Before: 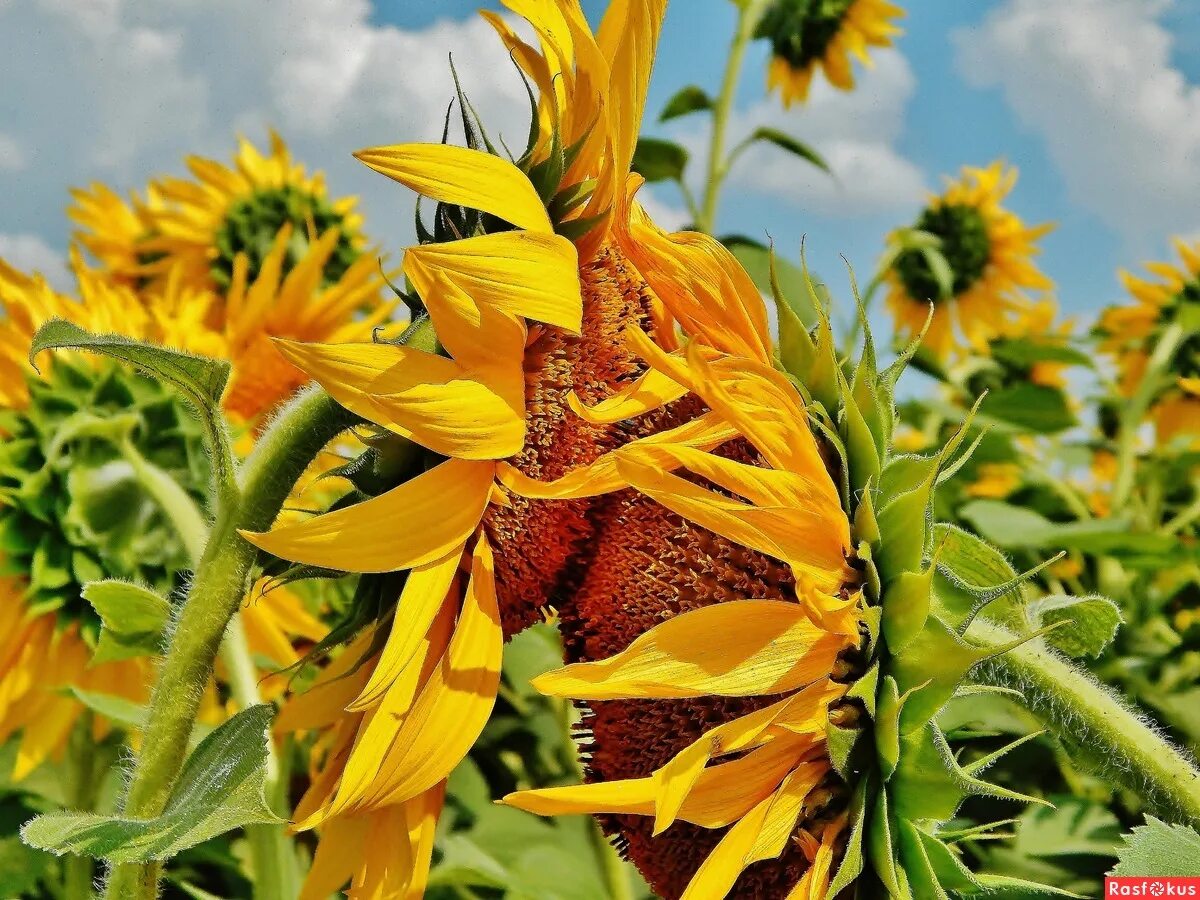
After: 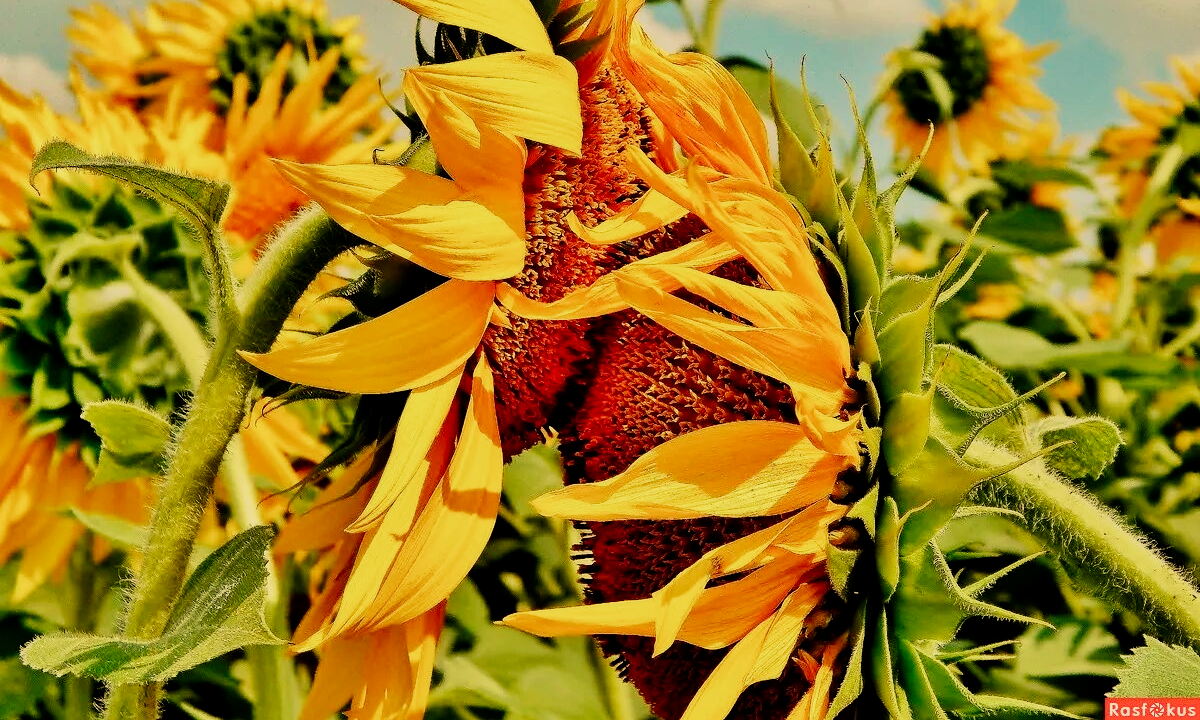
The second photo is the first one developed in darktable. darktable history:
white balance: red 1.138, green 0.996, blue 0.812
sigmoid: contrast 1.7, skew -0.2, preserve hue 0%, red attenuation 0.1, red rotation 0.035, green attenuation 0.1, green rotation -0.017, blue attenuation 0.15, blue rotation -0.052, base primaries Rec2020
crop and rotate: top 19.998%
local contrast: highlights 100%, shadows 100%, detail 120%, midtone range 0.2
velvia: strength 45%
